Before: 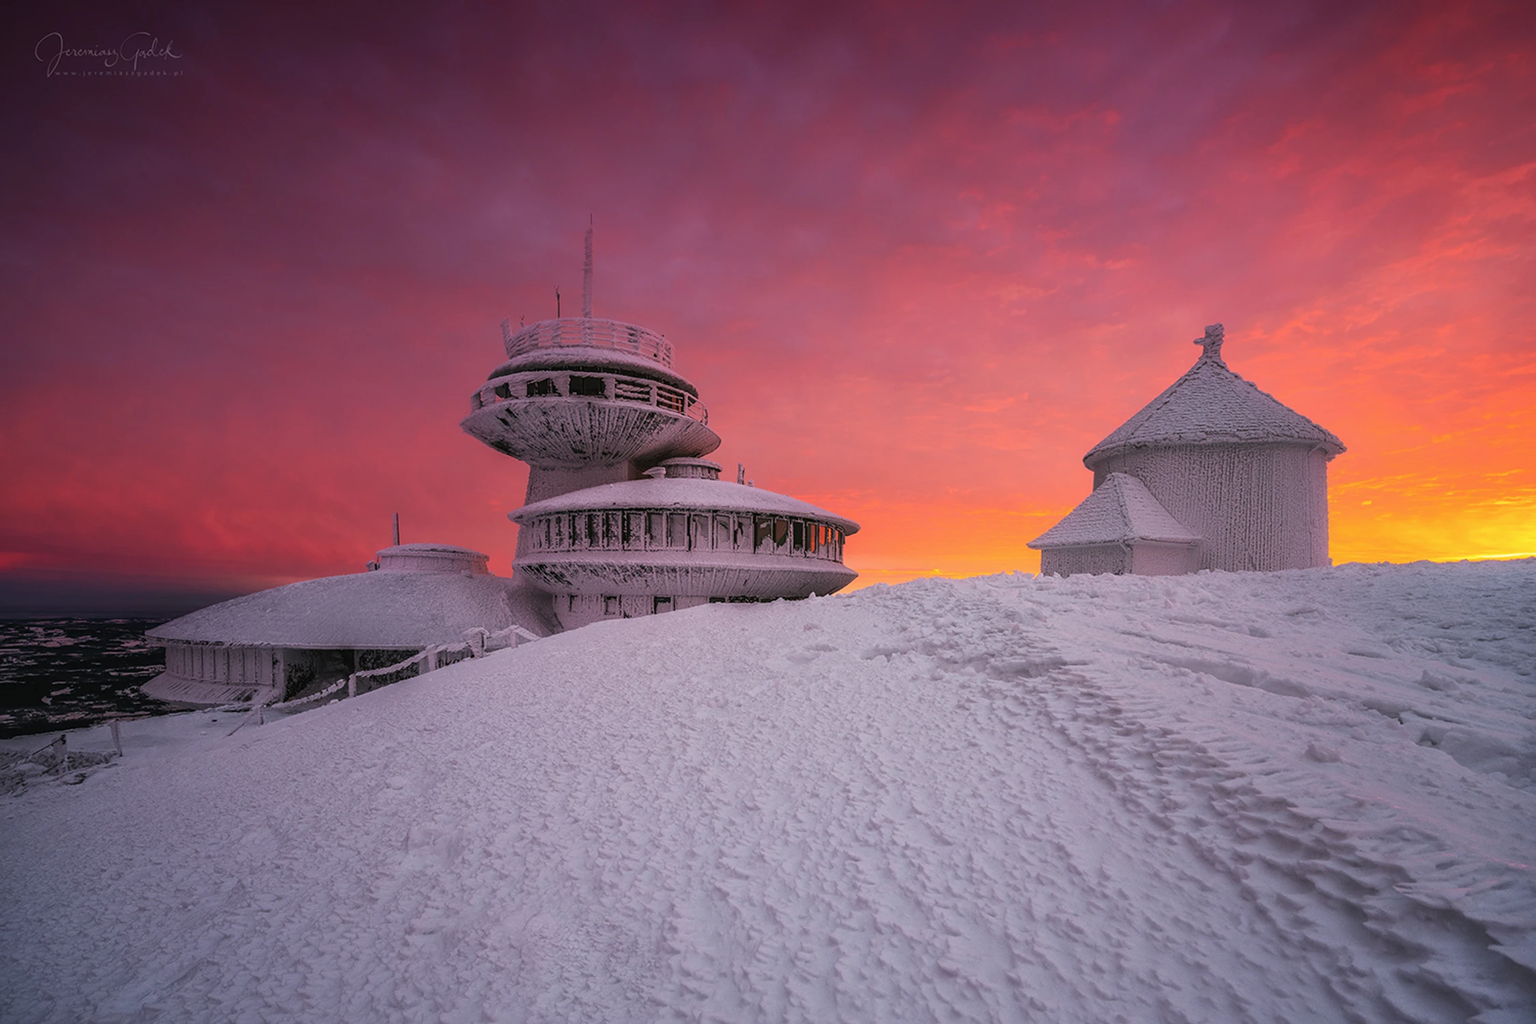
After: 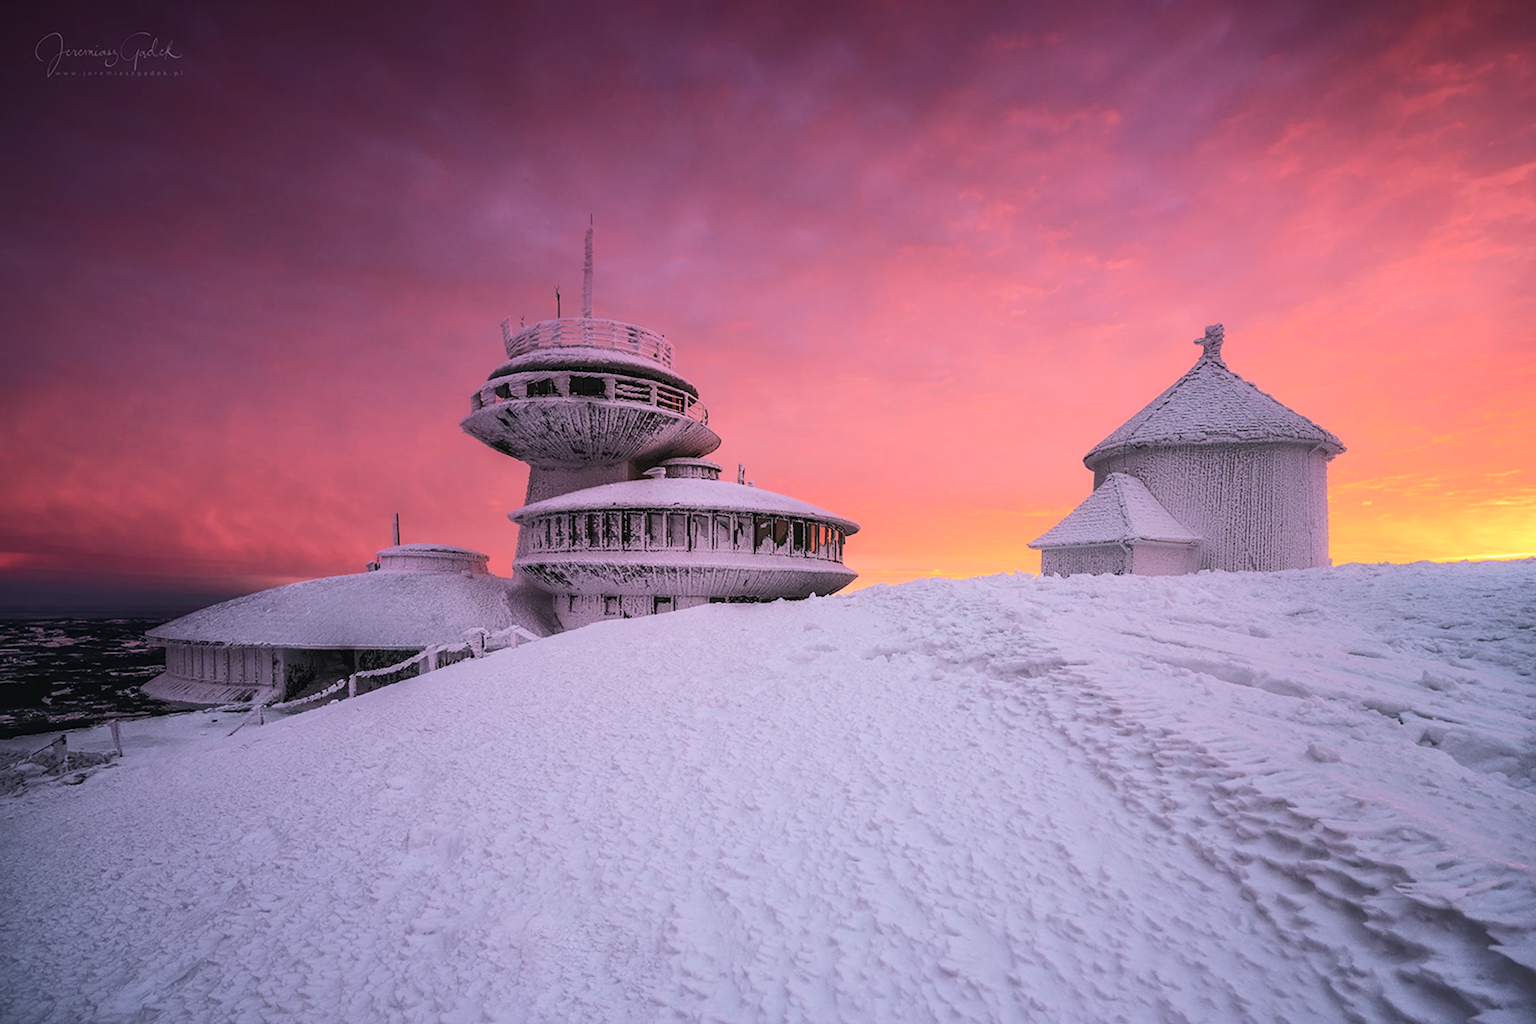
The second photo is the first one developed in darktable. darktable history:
tone equalizer: -8 EV 0.012 EV, -7 EV -0.037 EV, -6 EV 0.034 EV, -5 EV 0.039 EV, -4 EV 0.277 EV, -3 EV 0.671 EV, -2 EV 0.56 EV, -1 EV 0.19 EV, +0 EV 0.029 EV, edges refinement/feathering 500, mask exposure compensation -1.24 EV, preserve details no
color calibration: illuminant as shot in camera, x 0.358, y 0.373, temperature 4628.91 K, gamut compression 2.98
